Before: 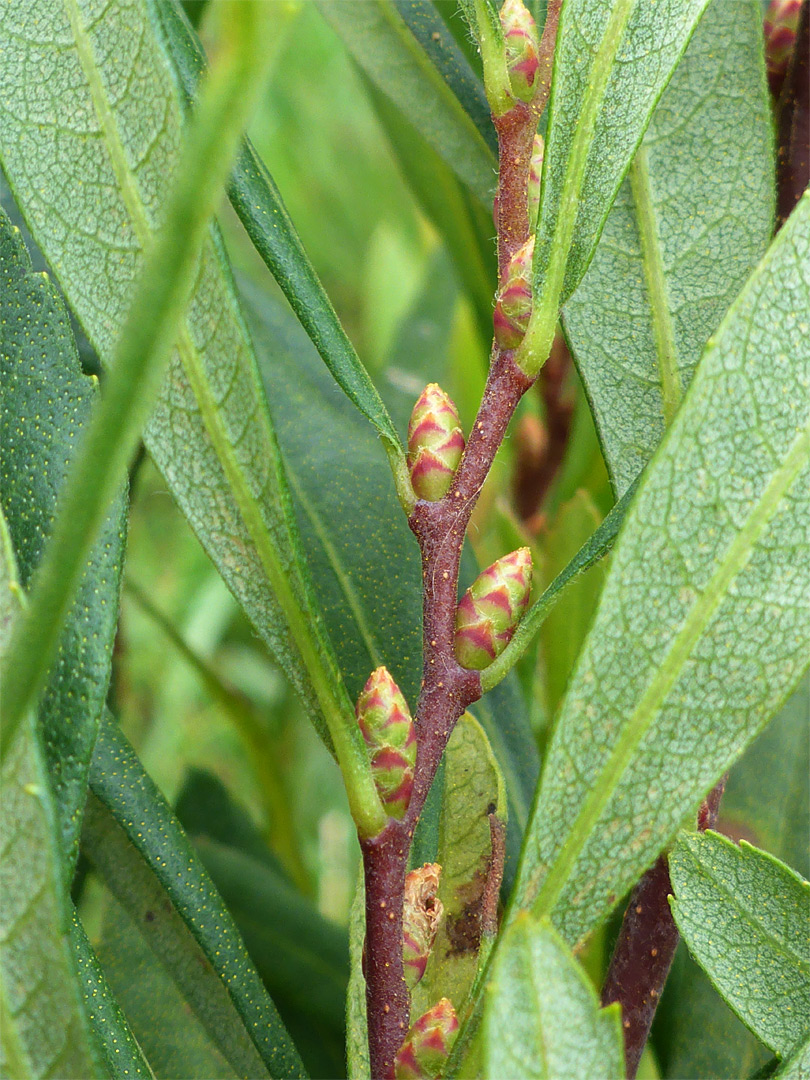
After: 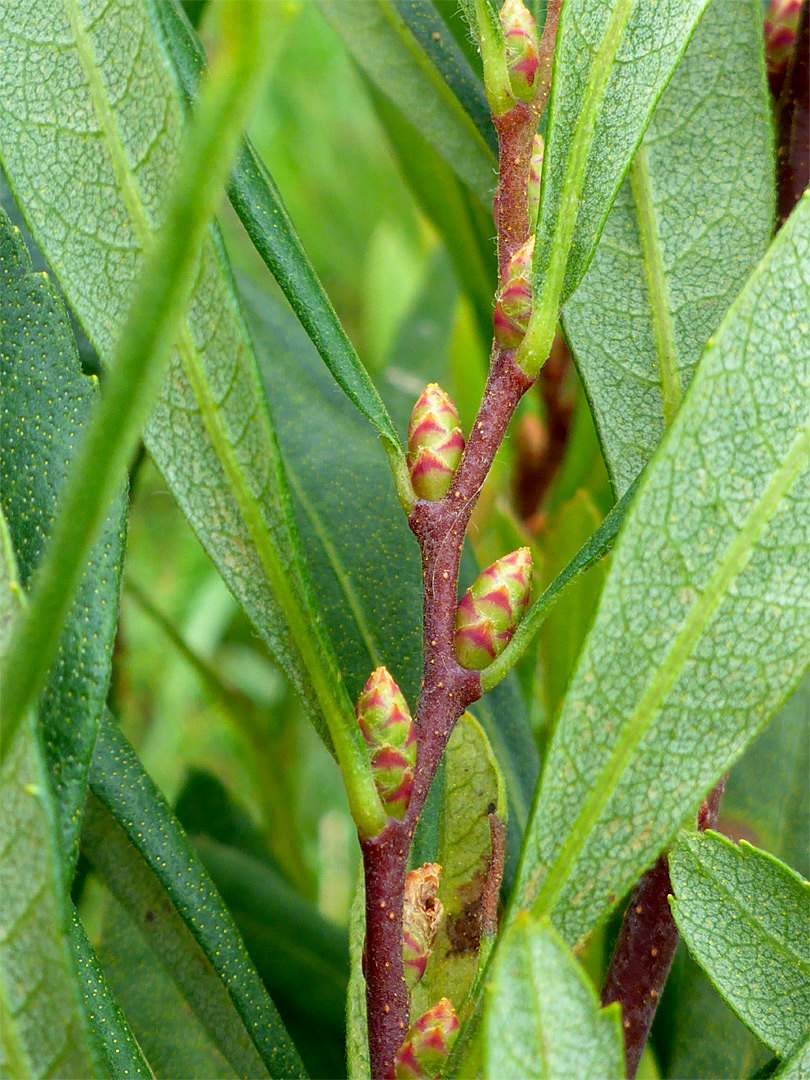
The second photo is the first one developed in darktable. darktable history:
contrast brightness saturation: saturation 0.124
exposure: black level correction 0.009, exposure 0.016 EV, compensate highlight preservation false
